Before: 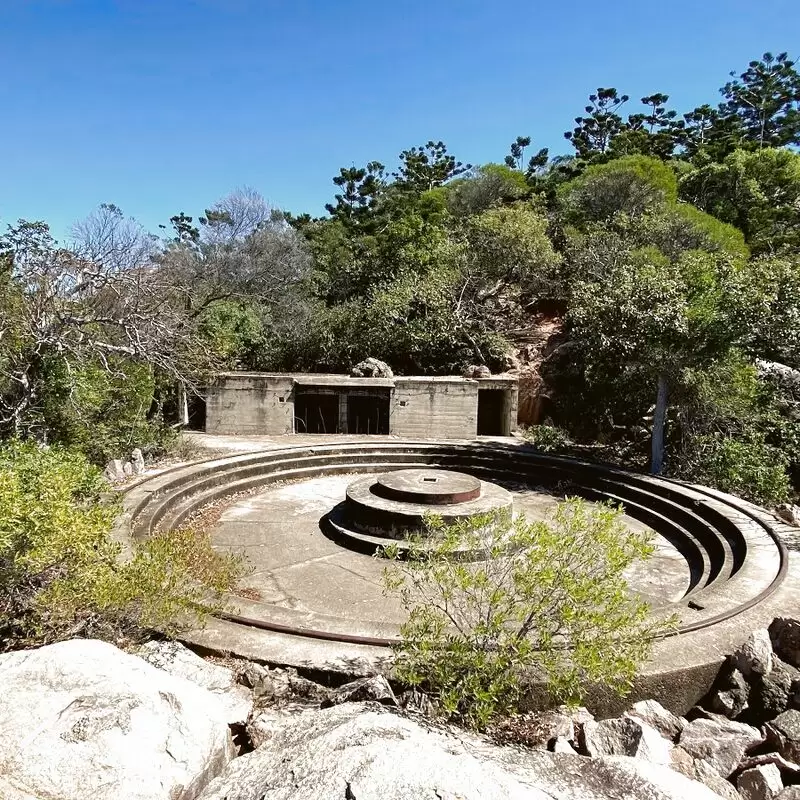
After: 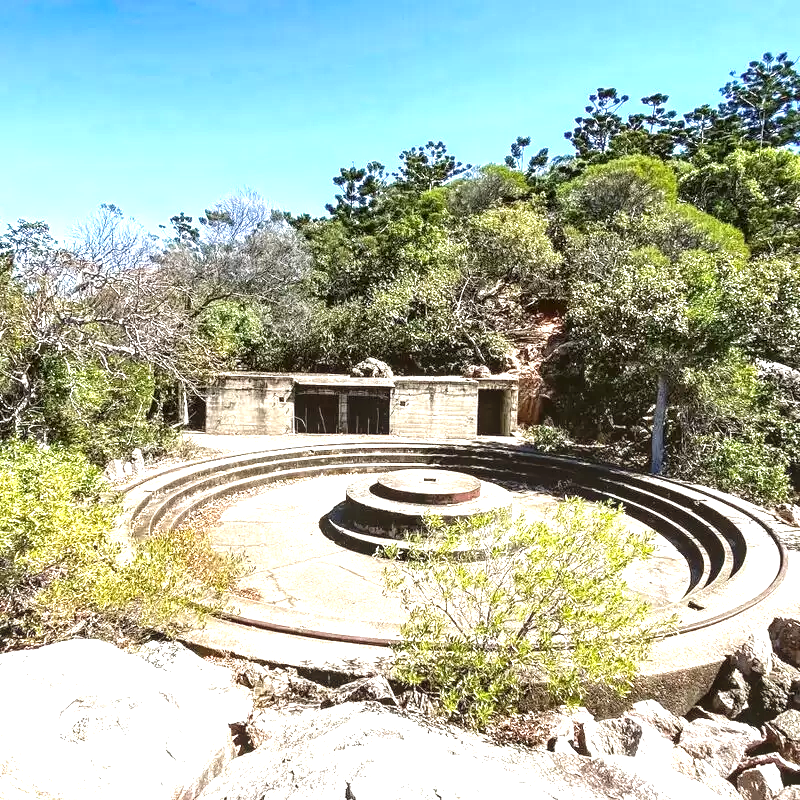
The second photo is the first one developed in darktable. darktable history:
exposure: black level correction 0, exposure 1.2 EV, compensate exposure bias true, compensate highlight preservation false
local contrast: detail 130%
